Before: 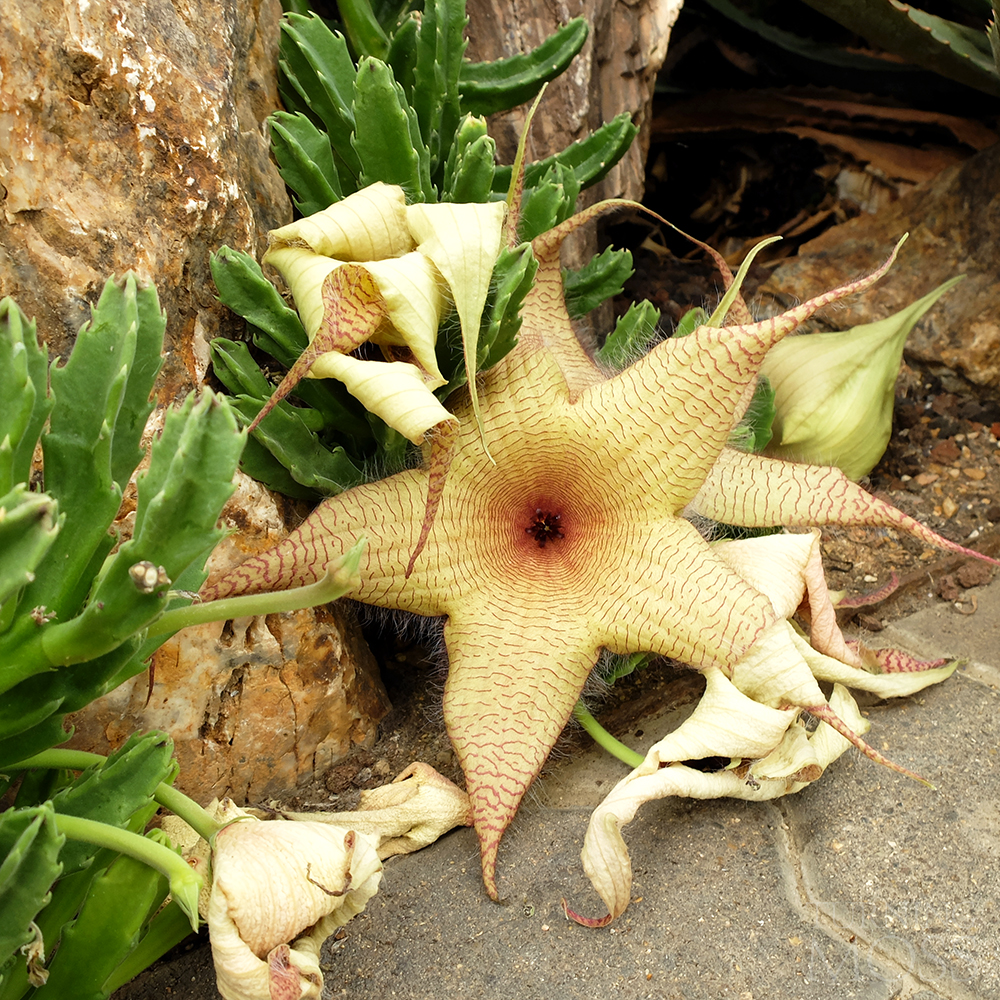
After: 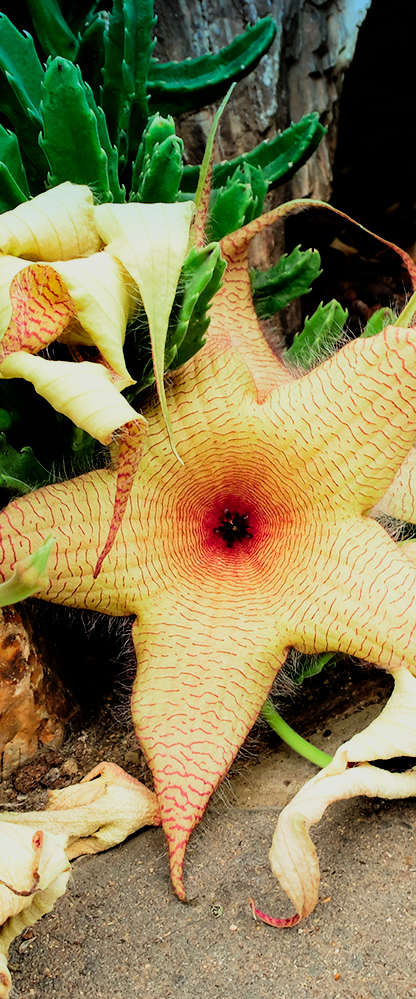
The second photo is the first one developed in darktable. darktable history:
crop: left 31.229%, right 27.105%
color contrast: green-magenta contrast 1.73, blue-yellow contrast 1.15
filmic rgb: black relative exposure -5 EV, hardness 2.88, contrast 1.3, highlights saturation mix -30%
graduated density: density 2.02 EV, hardness 44%, rotation 0.374°, offset 8.21, hue 208.8°, saturation 97%
